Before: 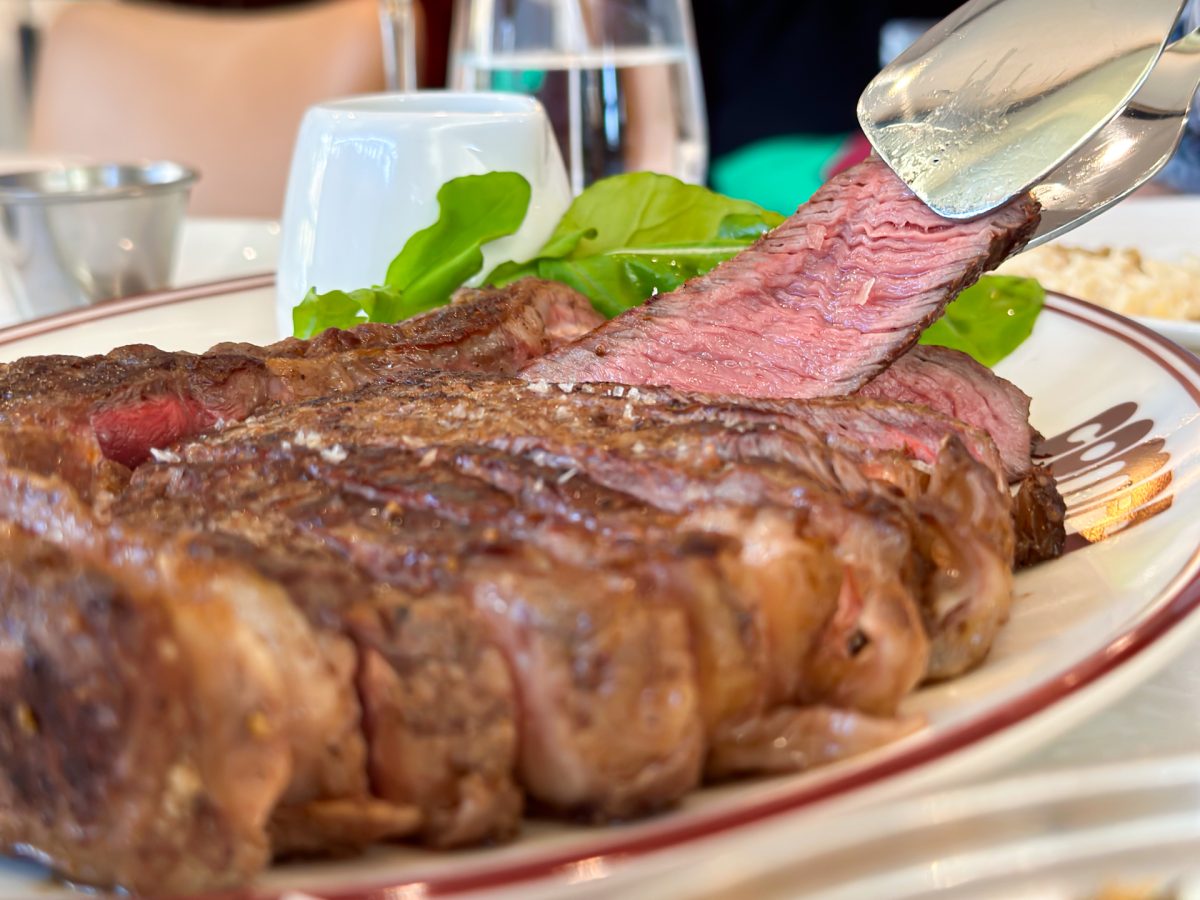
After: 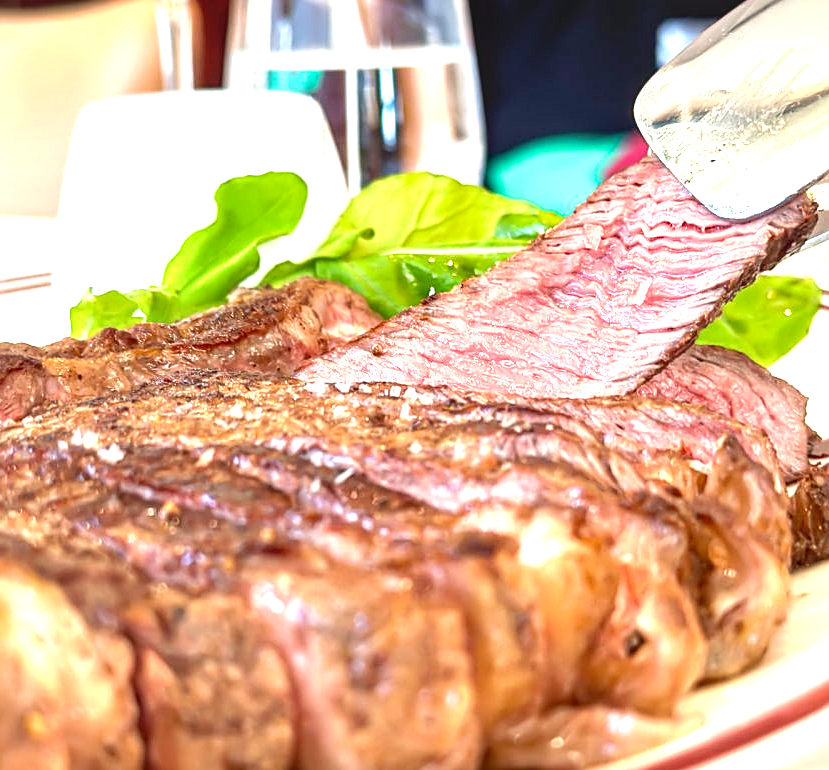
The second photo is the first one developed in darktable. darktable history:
crop: left 18.663%, right 12.237%, bottom 14.391%
sharpen: on, module defaults
base curve: curves: ch0 [(0, 0) (0.283, 0.295) (1, 1)]
velvia: strength 10.36%
exposure: exposure 1.262 EV, compensate highlight preservation false
local contrast: on, module defaults
